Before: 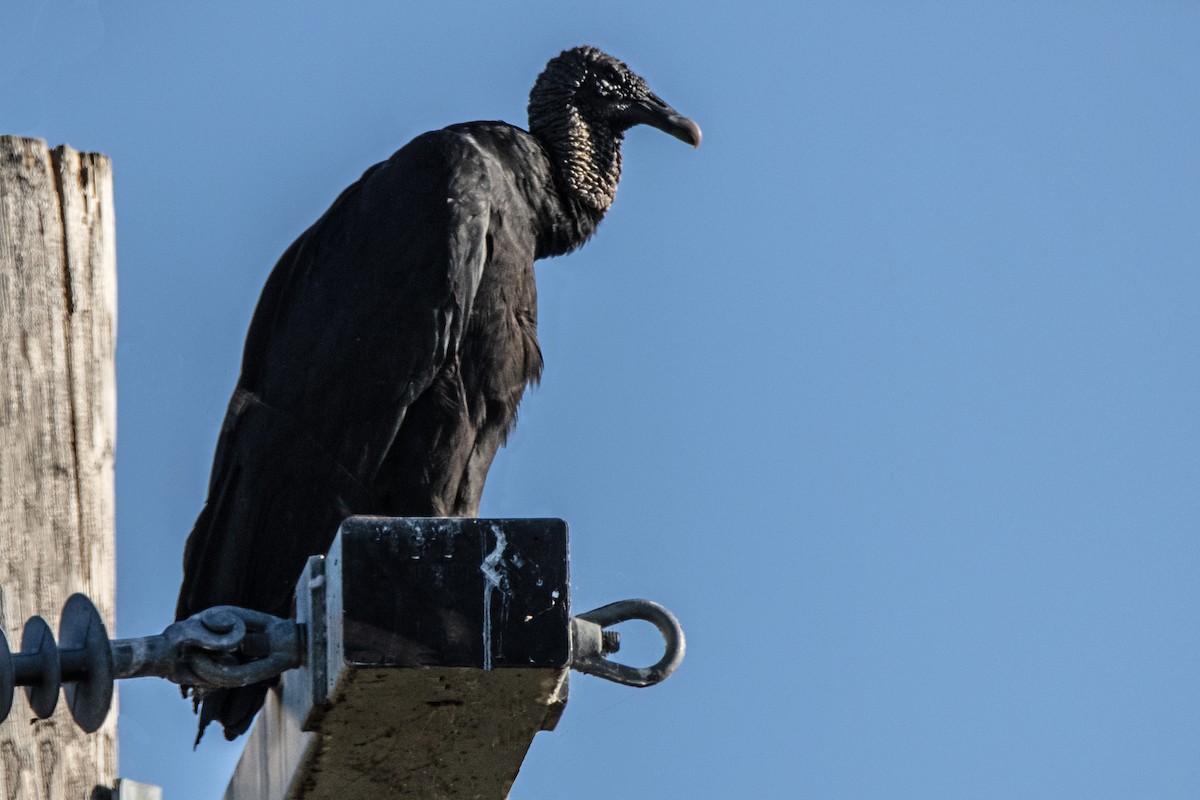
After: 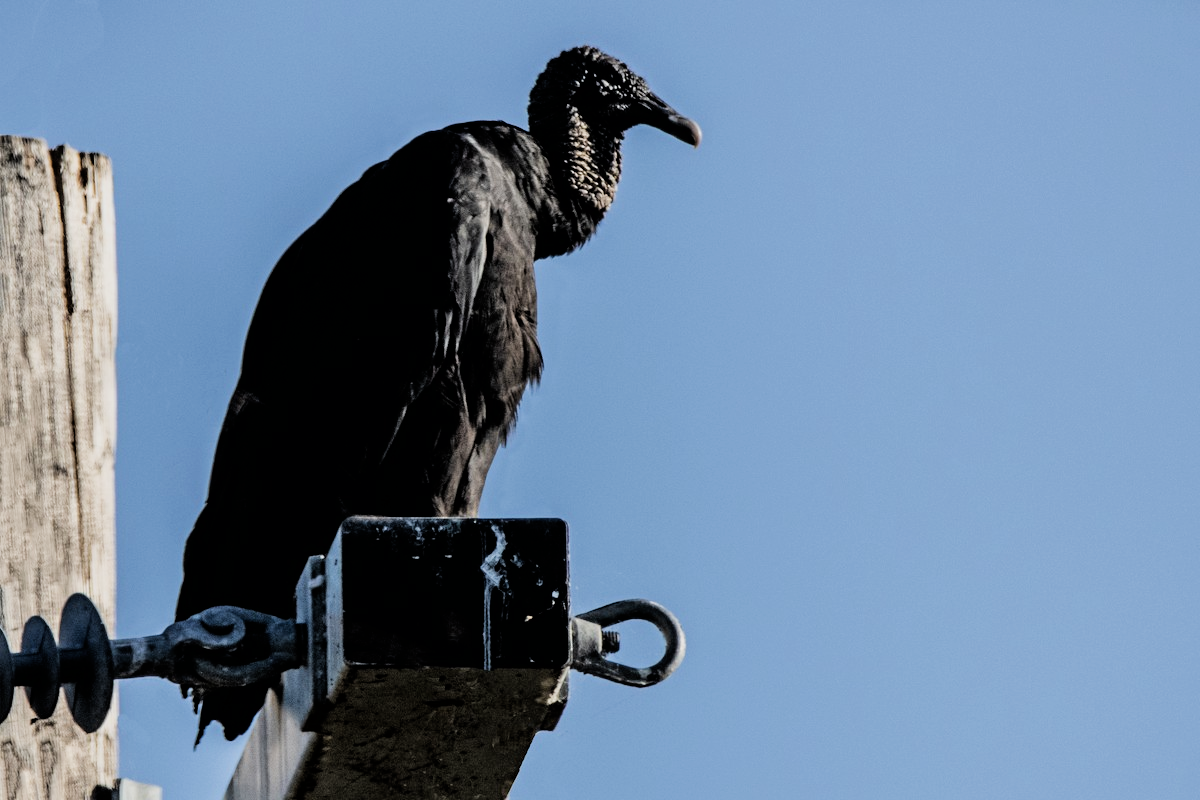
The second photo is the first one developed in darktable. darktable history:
filmic rgb: black relative exposure -5 EV, hardness 2.88, contrast 1.3, highlights saturation mix -30%
exposure: black level correction 0.001, exposure 0.14 EV, compensate highlight preservation false
